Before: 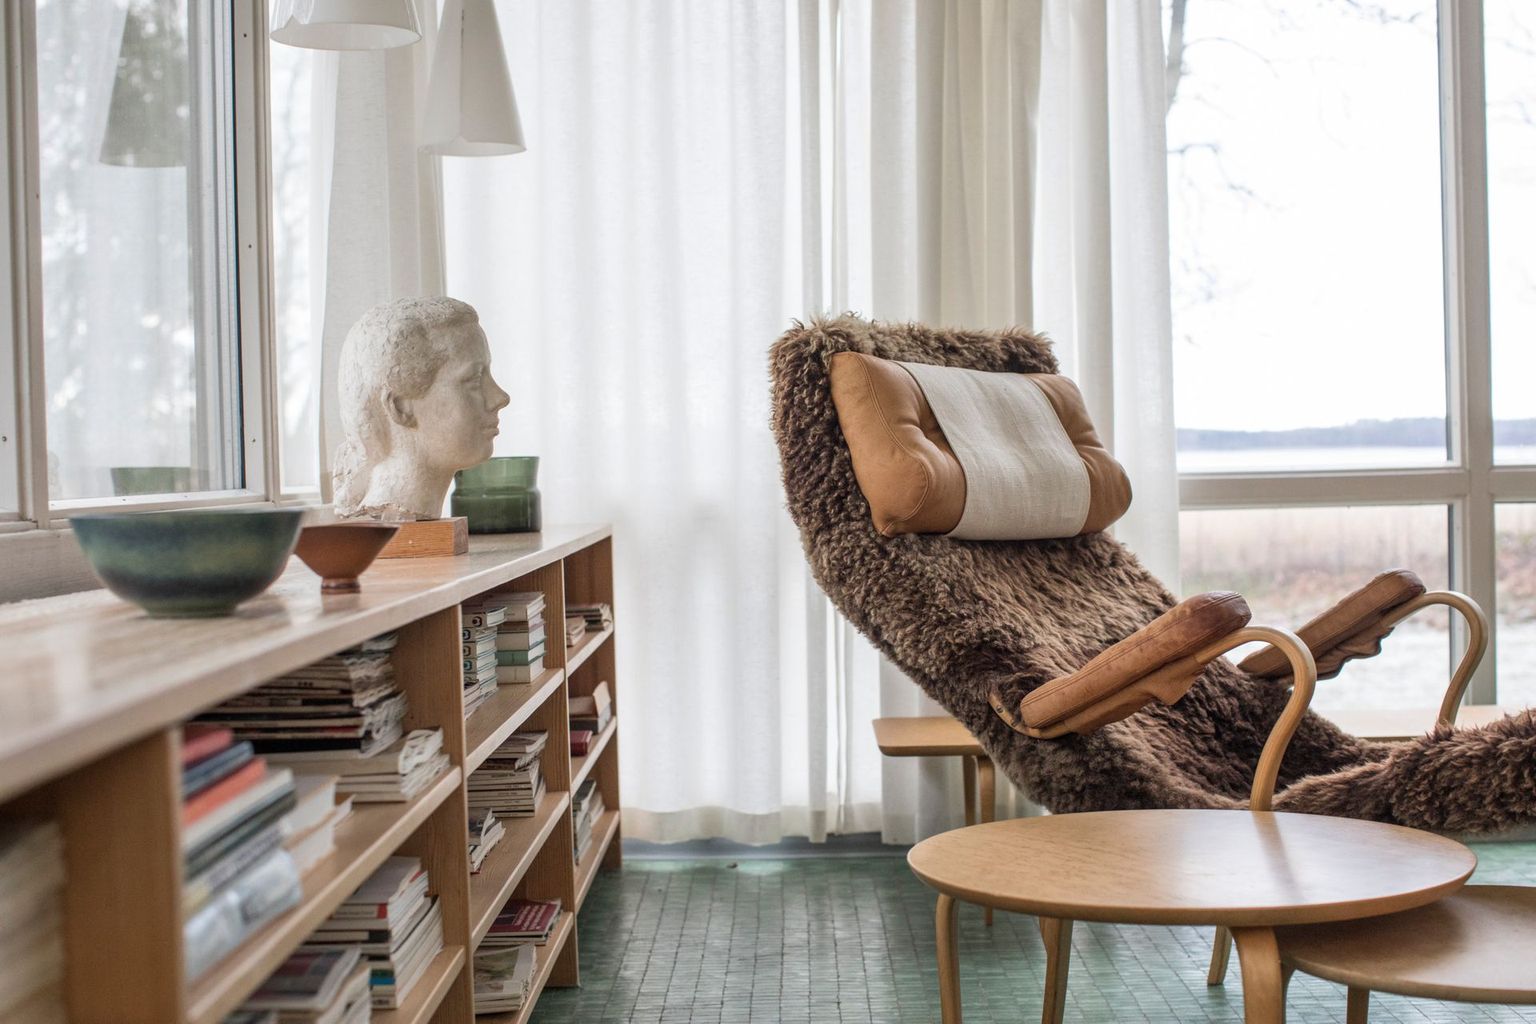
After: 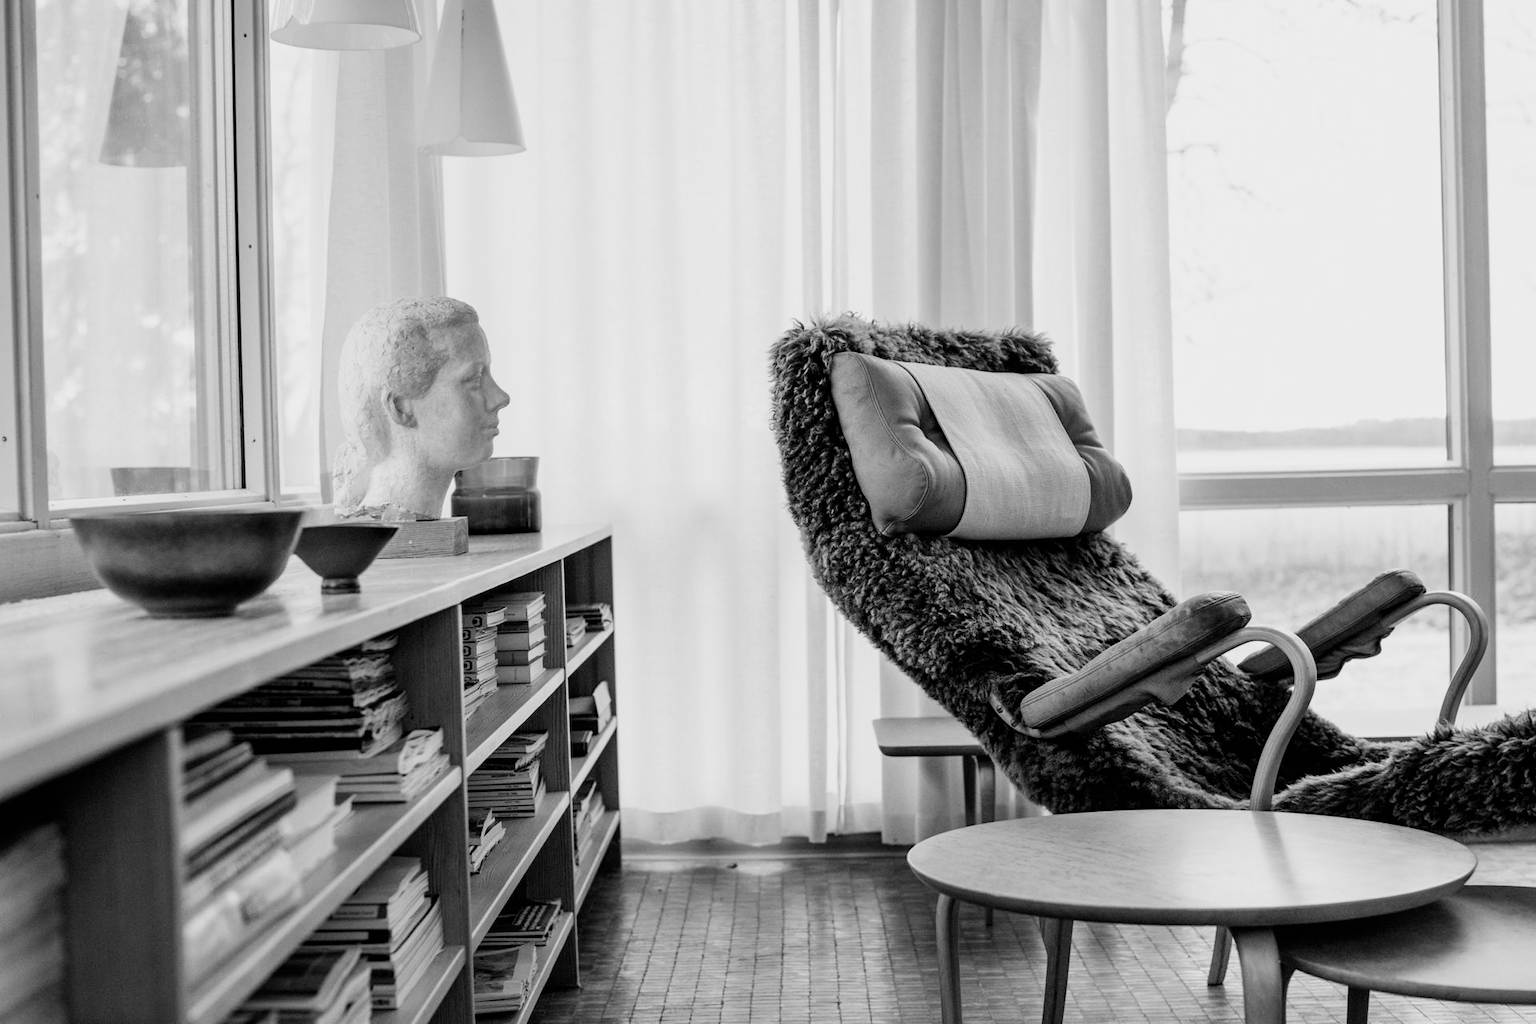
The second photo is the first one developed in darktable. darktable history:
filmic rgb: black relative exposure -5.05 EV, white relative exposure 3.55 EV, threshold 2.96 EV, hardness 3.16, contrast 1.408, highlights saturation mix -49.66%, add noise in highlights 0.002, preserve chrominance no, color science v3 (2019), use custom middle-gray values true, contrast in highlights soft, enable highlight reconstruction true
